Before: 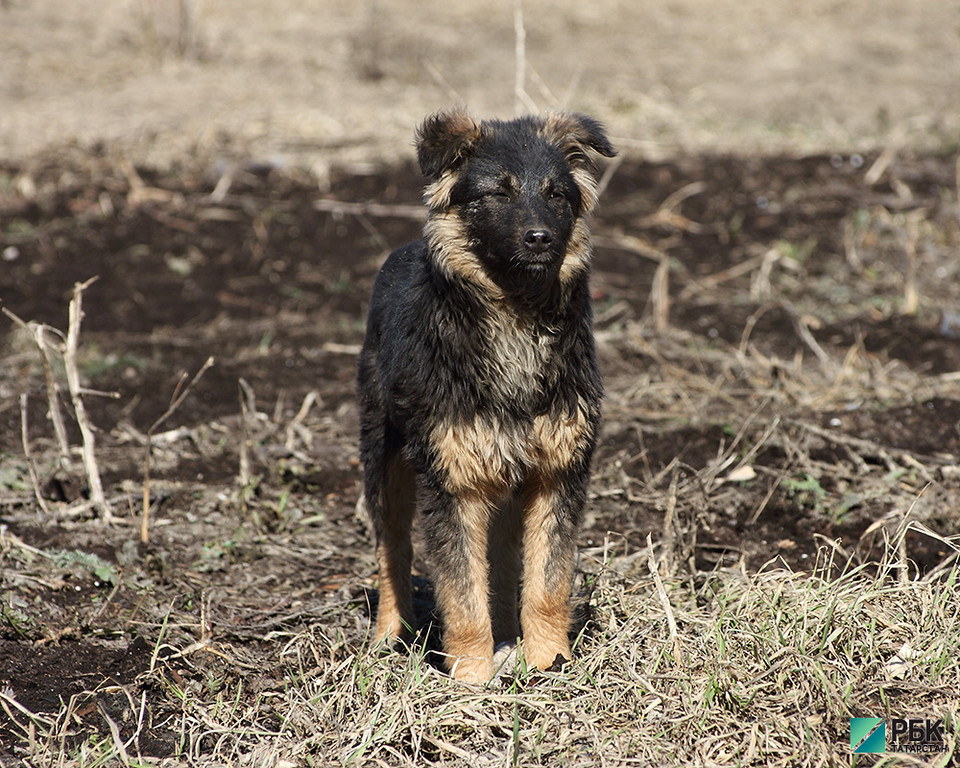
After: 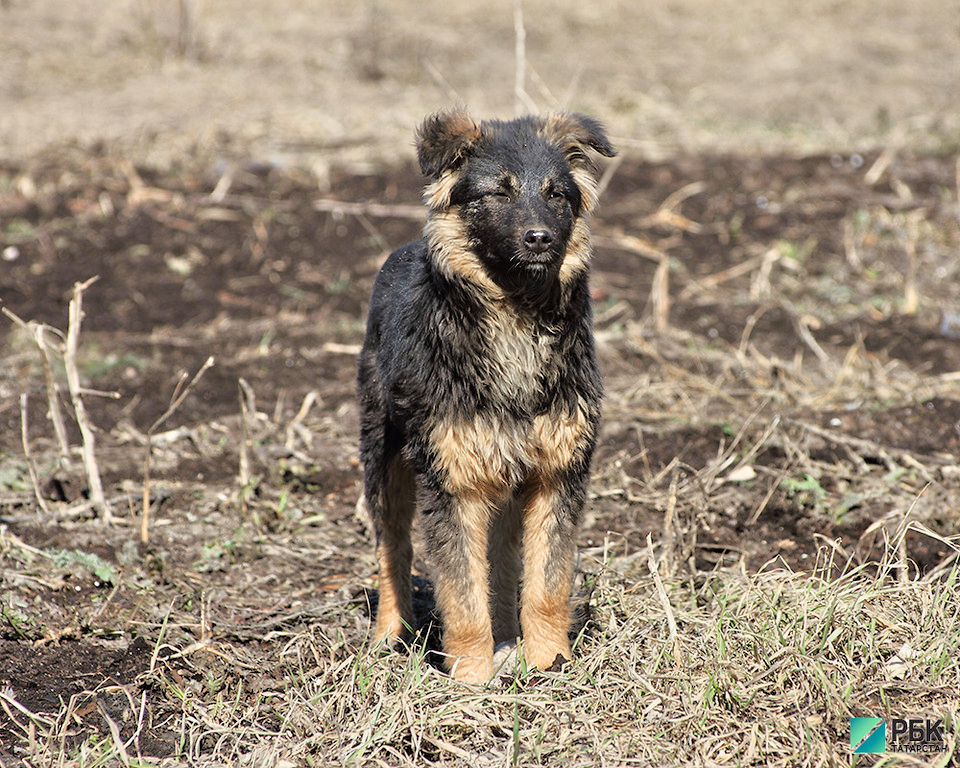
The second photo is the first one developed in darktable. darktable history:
filmic rgb: black relative exposure -16 EV, white relative exposure 2.93 EV, hardness 10.04, color science v6 (2022)
tone equalizer: -7 EV 0.15 EV, -6 EV 0.6 EV, -5 EV 1.15 EV, -4 EV 1.33 EV, -3 EV 1.15 EV, -2 EV 0.6 EV, -1 EV 0.15 EV, mask exposure compensation -0.5 EV
